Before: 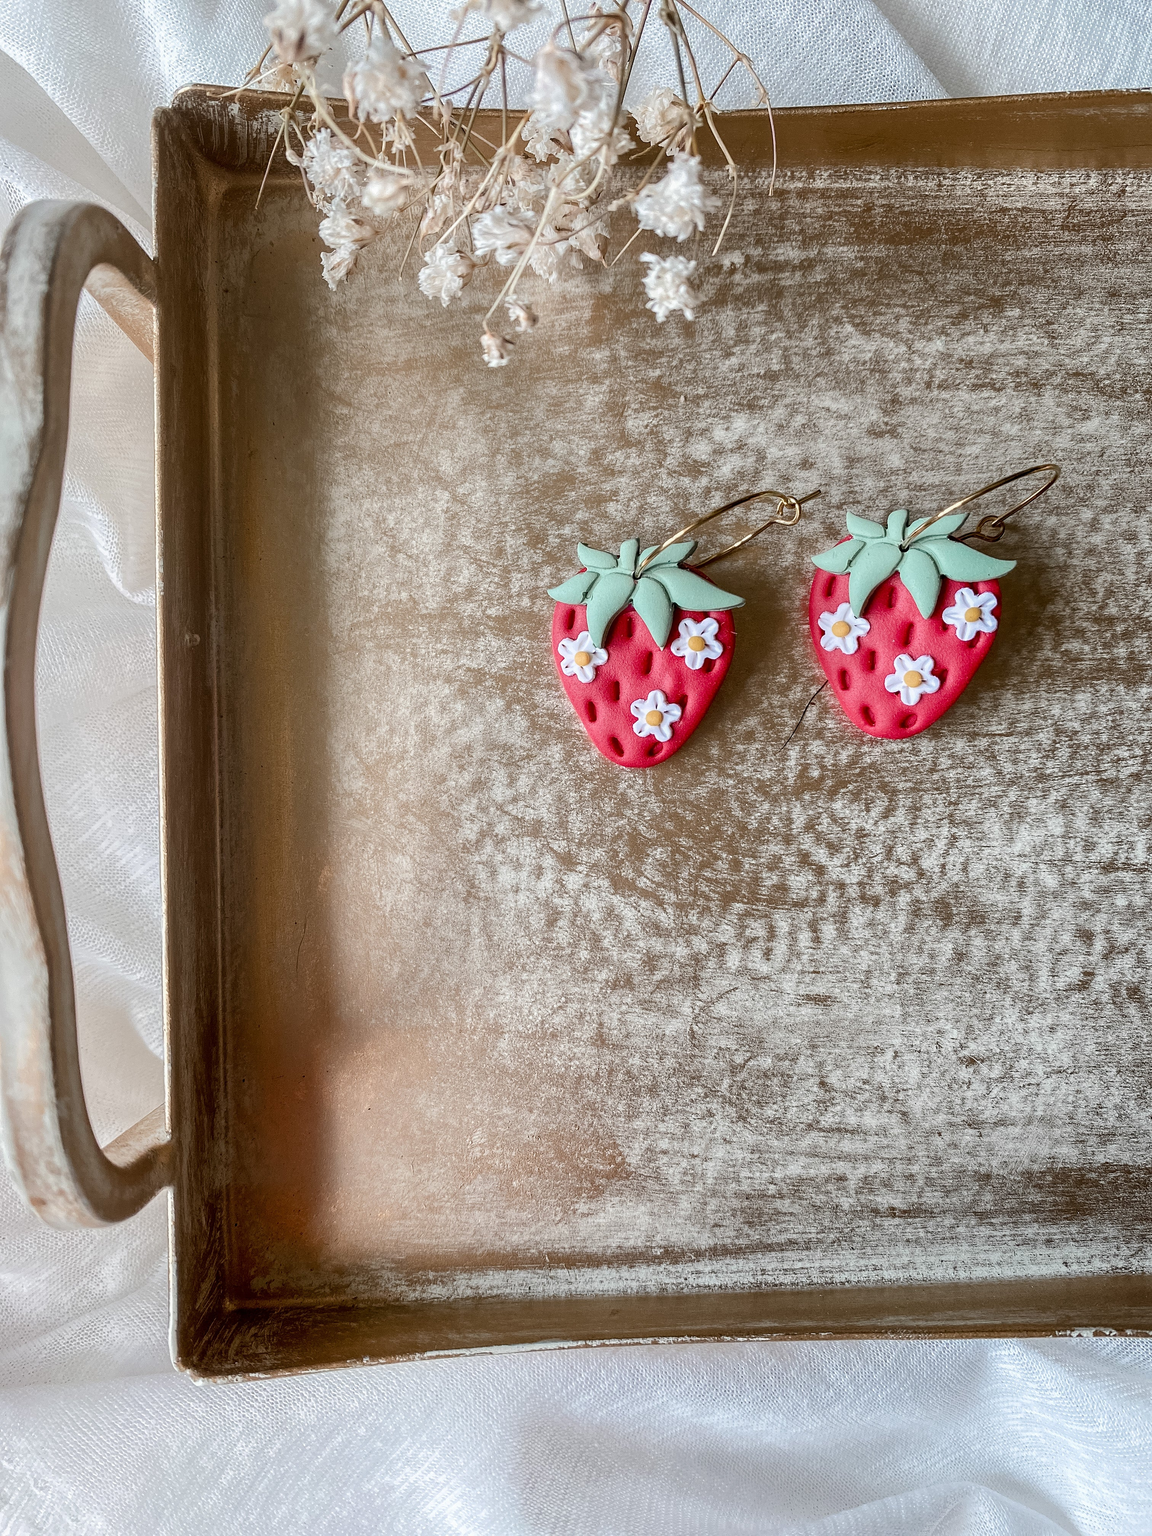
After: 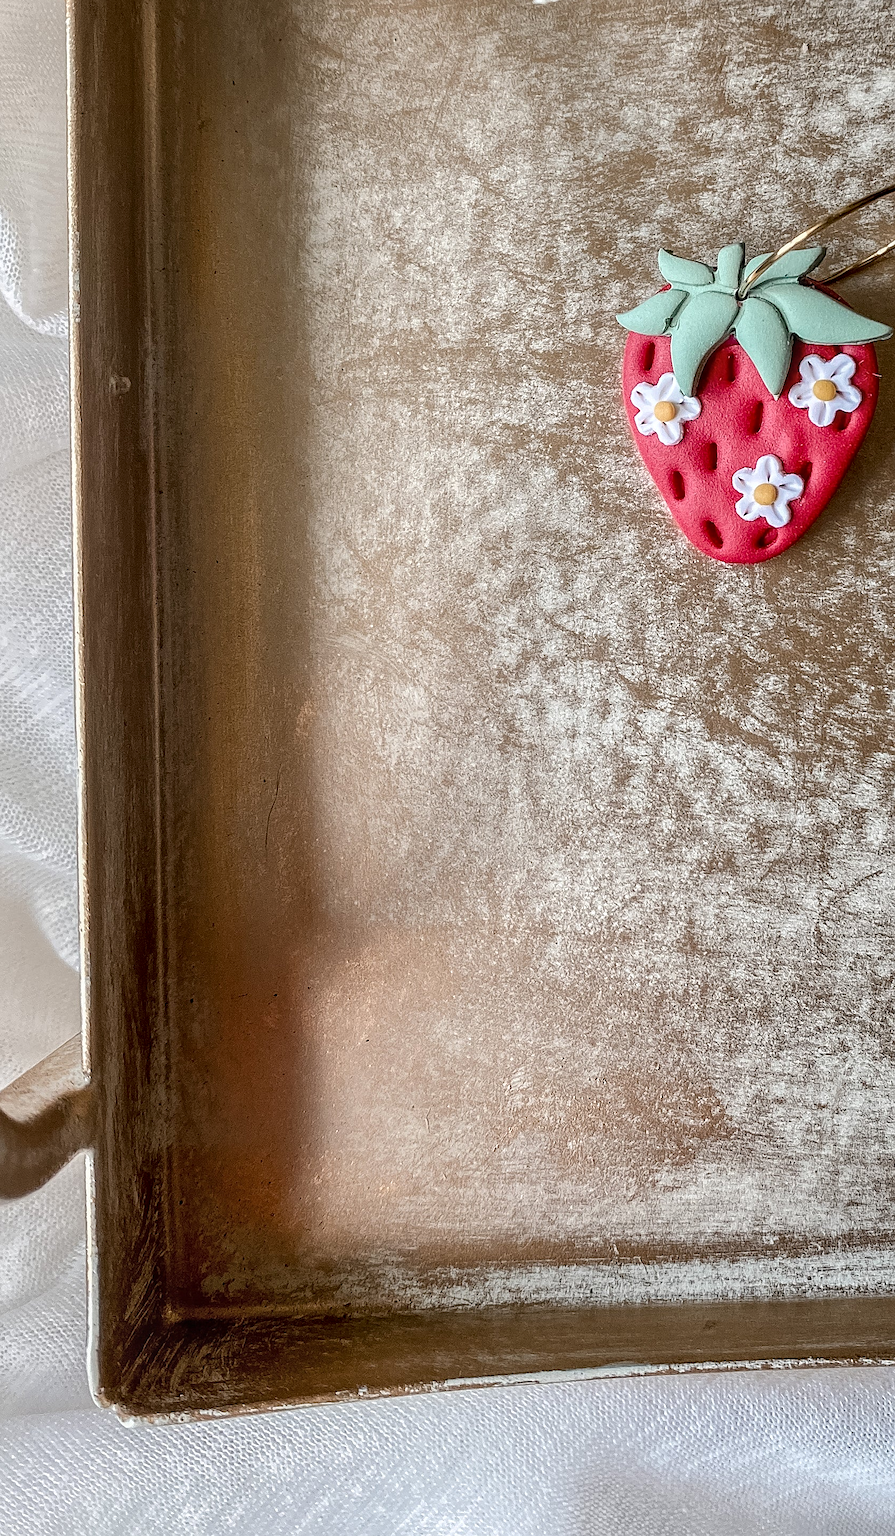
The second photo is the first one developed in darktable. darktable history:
local contrast: on, module defaults
crop: left 9.29%, top 23.758%, right 35.082%, bottom 4.672%
sharpen: radius 1.859, amount 0.397, threshold 1.387
